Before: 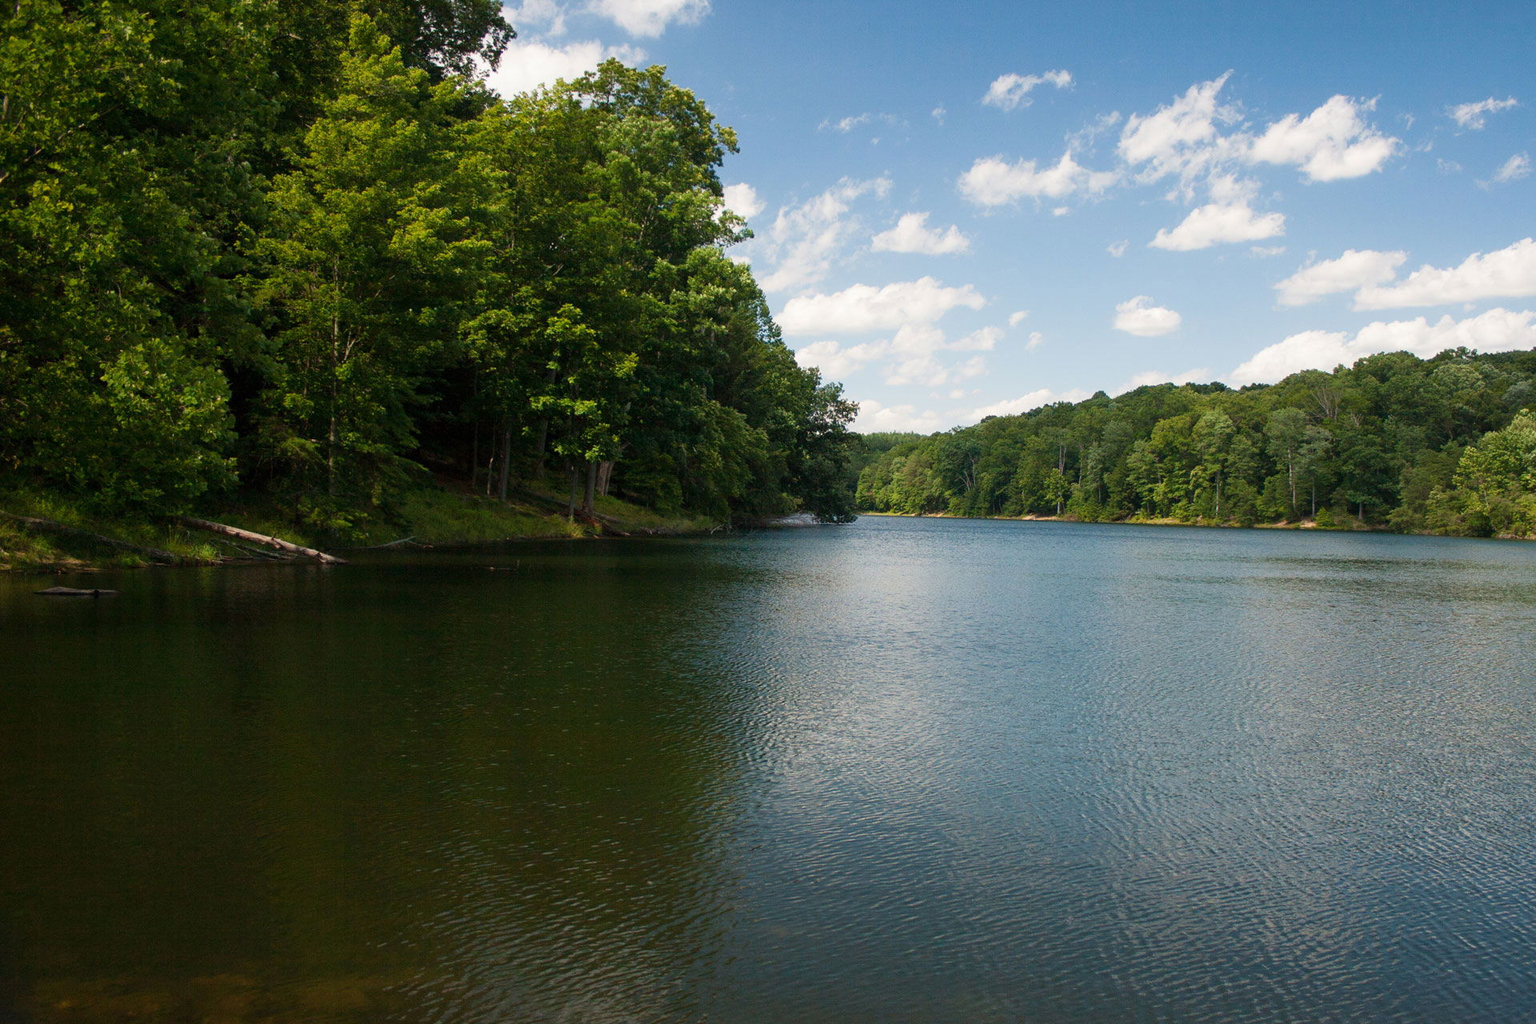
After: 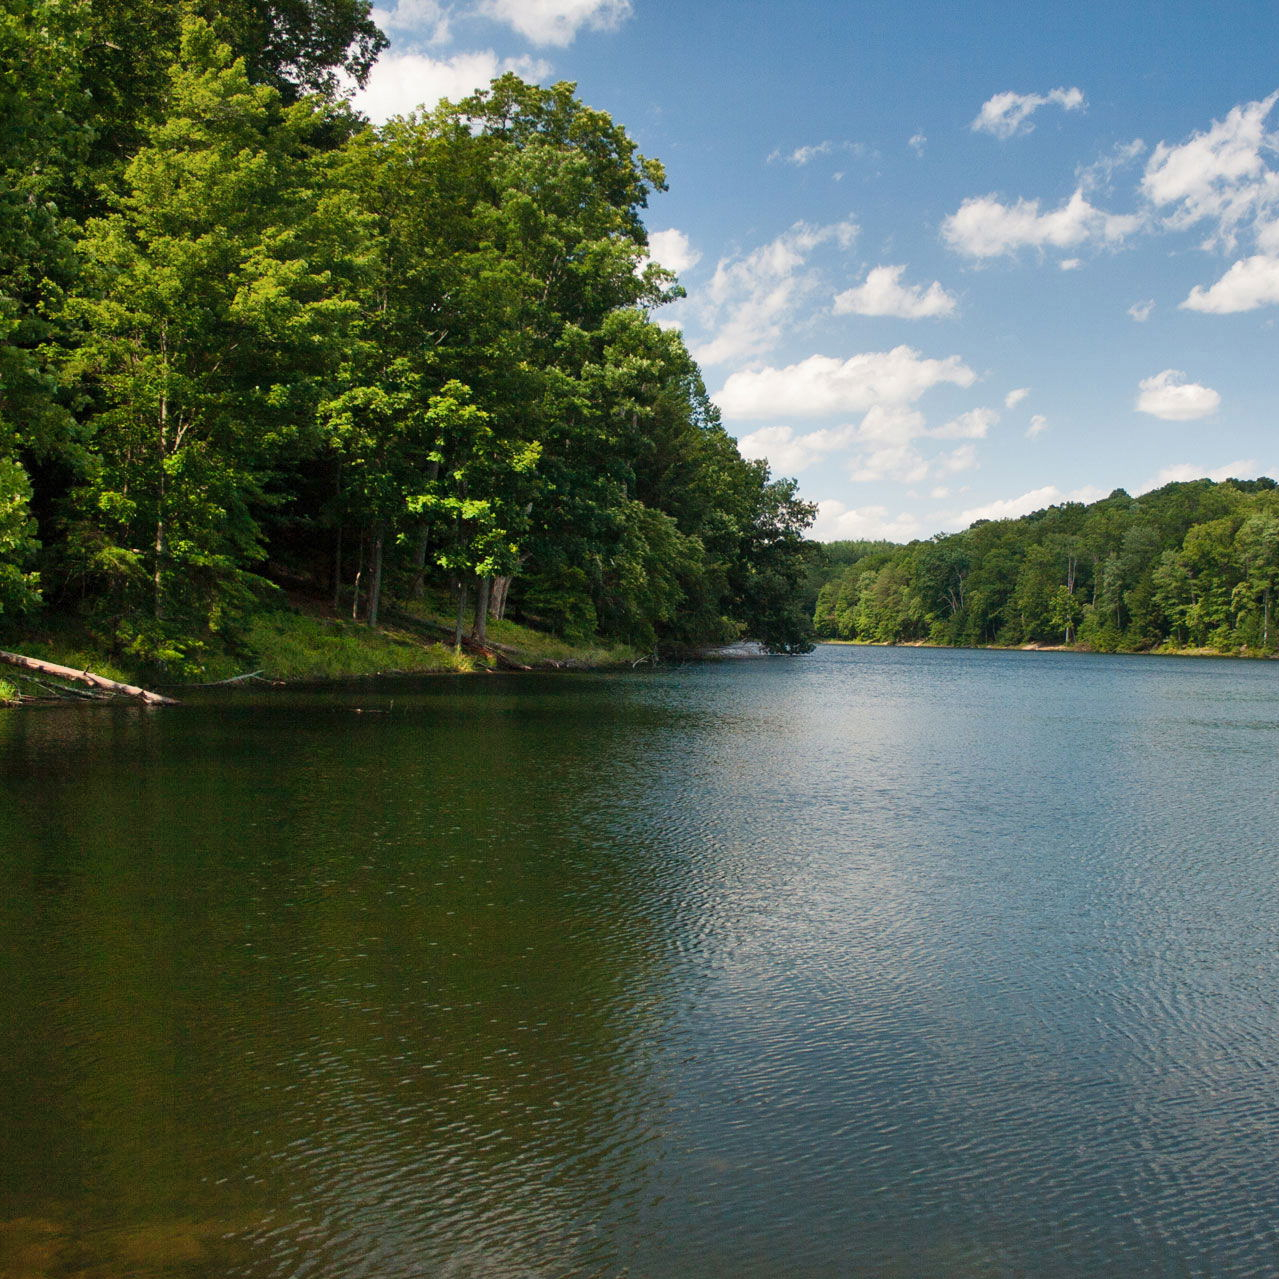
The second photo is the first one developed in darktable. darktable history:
shadows and highlights: low approximation 0.01, soften with gaussian
crop and rotate: left 13.342%, right 19.991%
